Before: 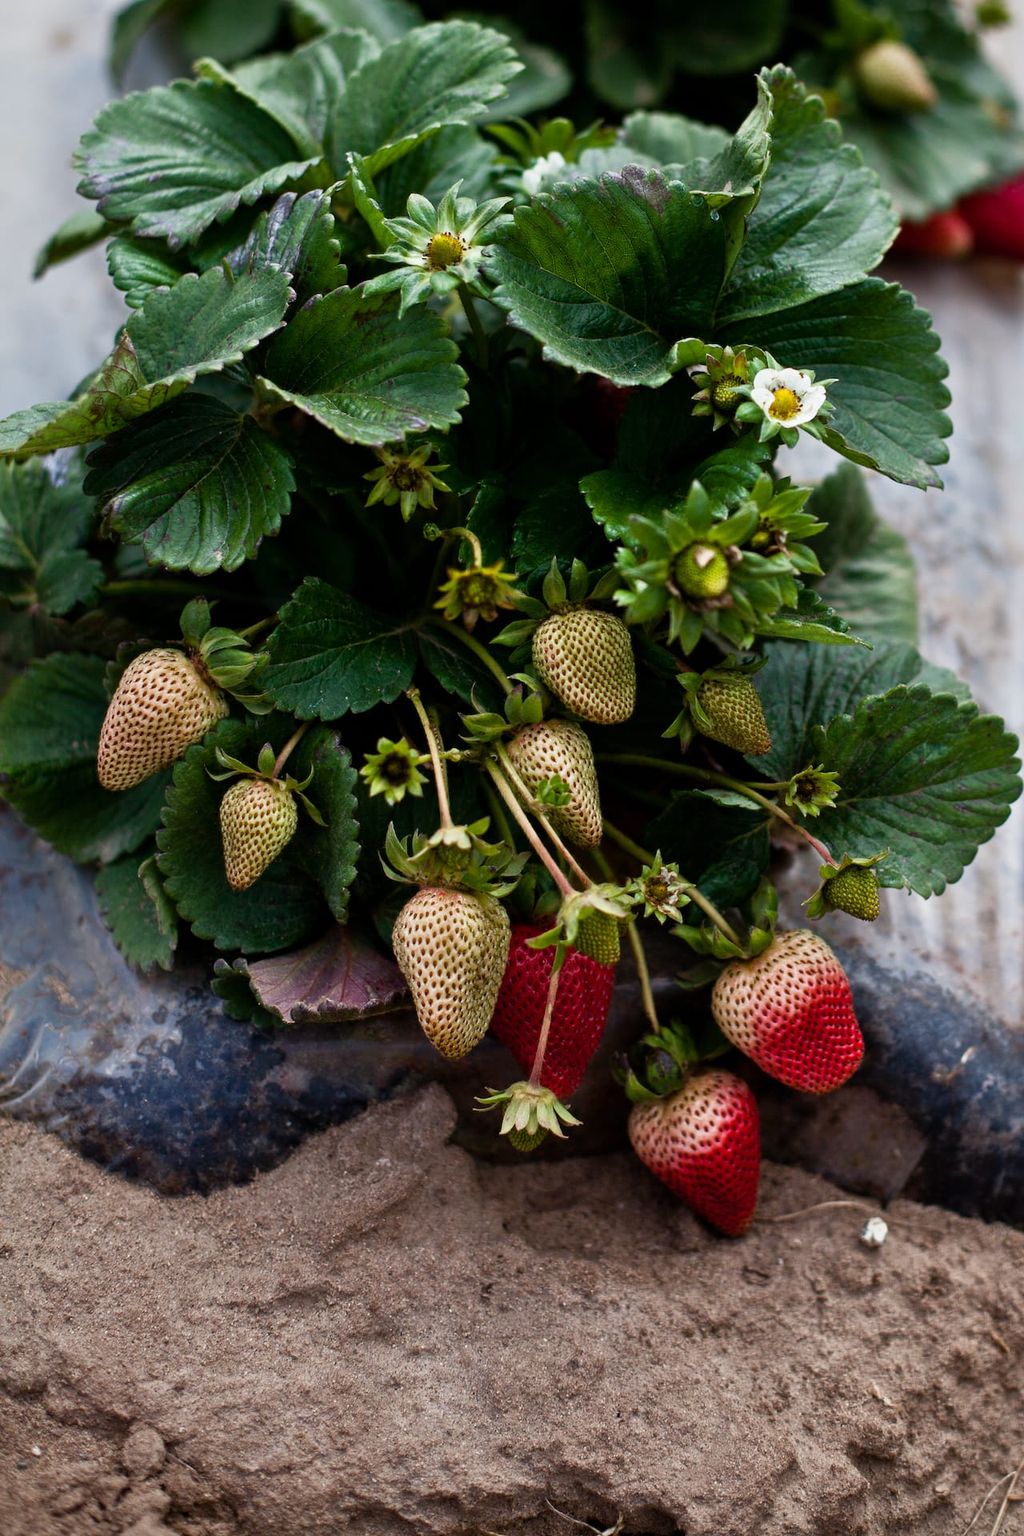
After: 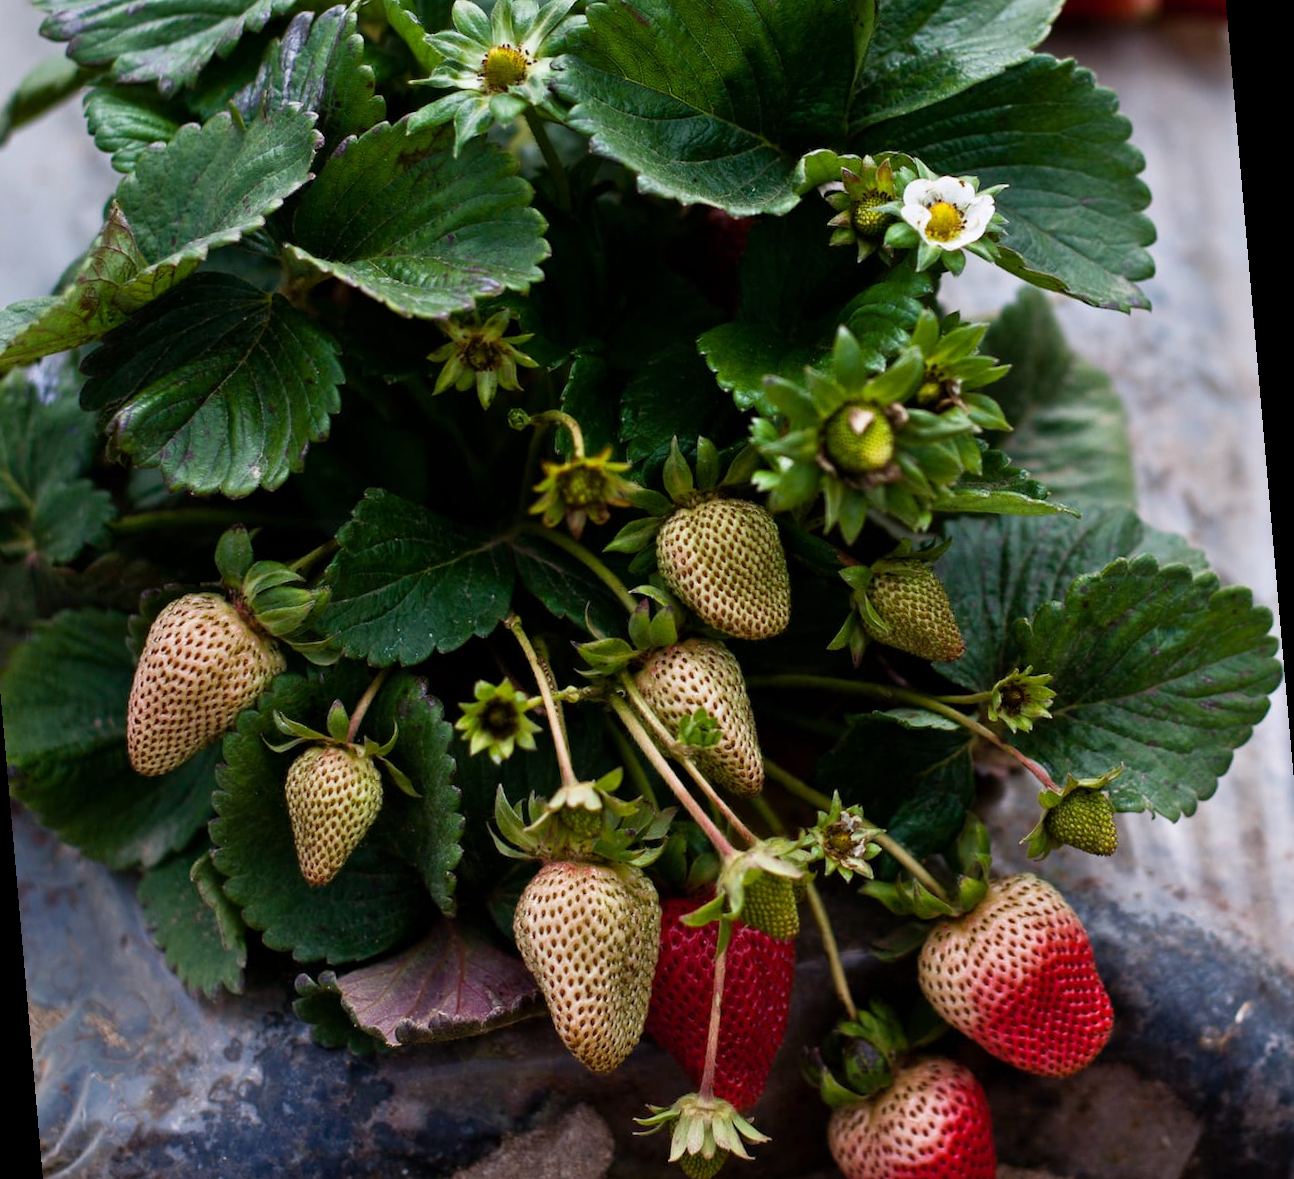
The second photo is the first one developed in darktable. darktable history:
crop: left 0.387%, top 5.469%, bottom 19.809%
rotate and perspective: rotation -5°, crop left 0.05, crop right 0.952, crop top 0.11, crop bottom 0.89
white balance: red 1.009, blue 1.027
